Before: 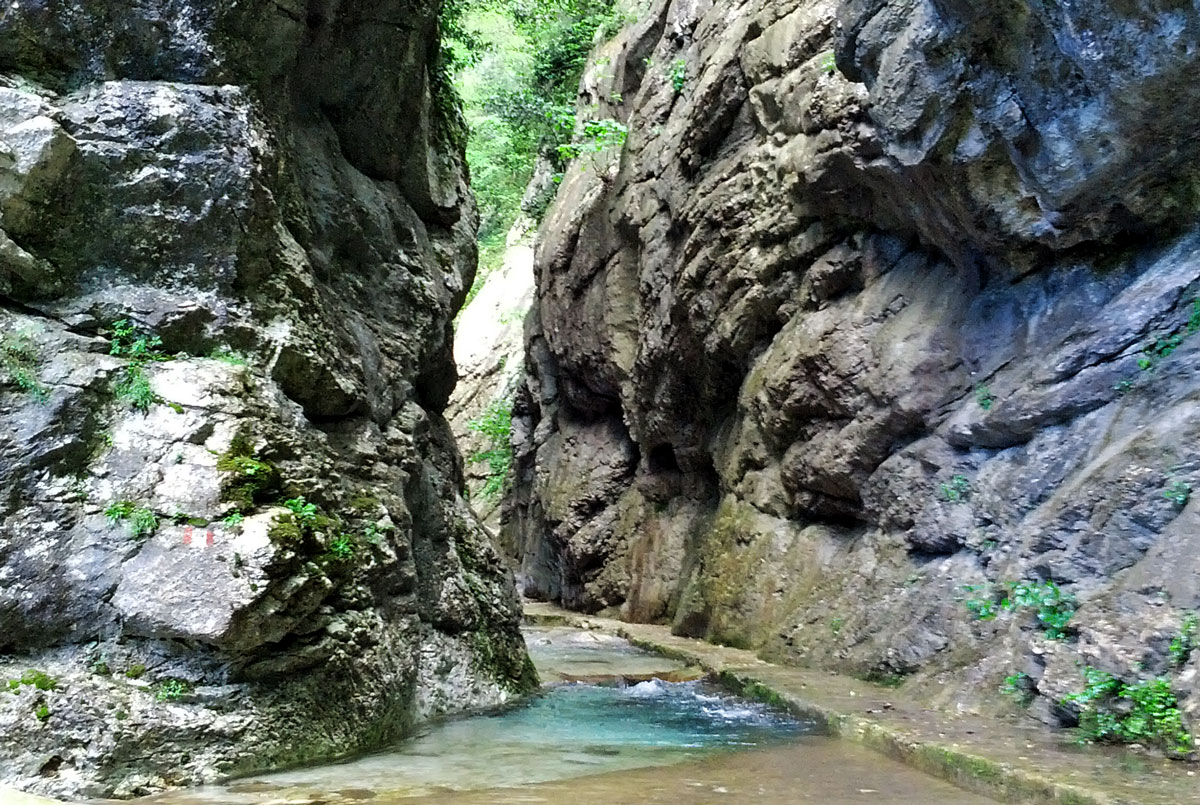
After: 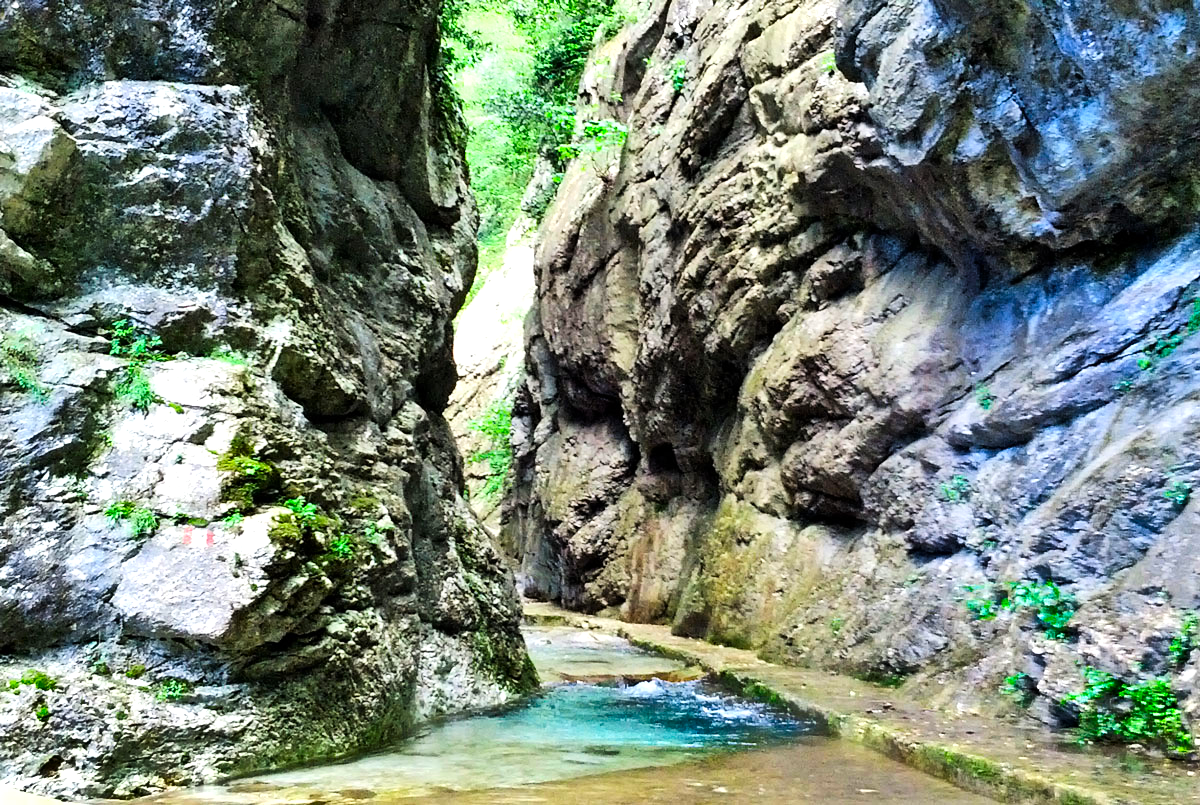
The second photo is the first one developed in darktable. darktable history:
tone equalizer: on, module defaults
rotate and perspective: automatic cropping original format, crop left 0, crop top 0
exposure: black level correction 0, exposure 0.7 EV, compensate exposure bias true, compensate highlight preservation false
shadows and highlights: white point adjustment -3.64, highlights -63.34, highlights color adjustment 42%, soften with gaussian
contrast brightness saturation: contrast 0.08, saturation 0.2
tone curve: curves: ch0 [(0, 0) (0.004, 0.001) (0.133, 0.112) (0.325, 0.362) (0.832, 0.893) (1, 1)], color space Lab, linked channels, preserve colors none
